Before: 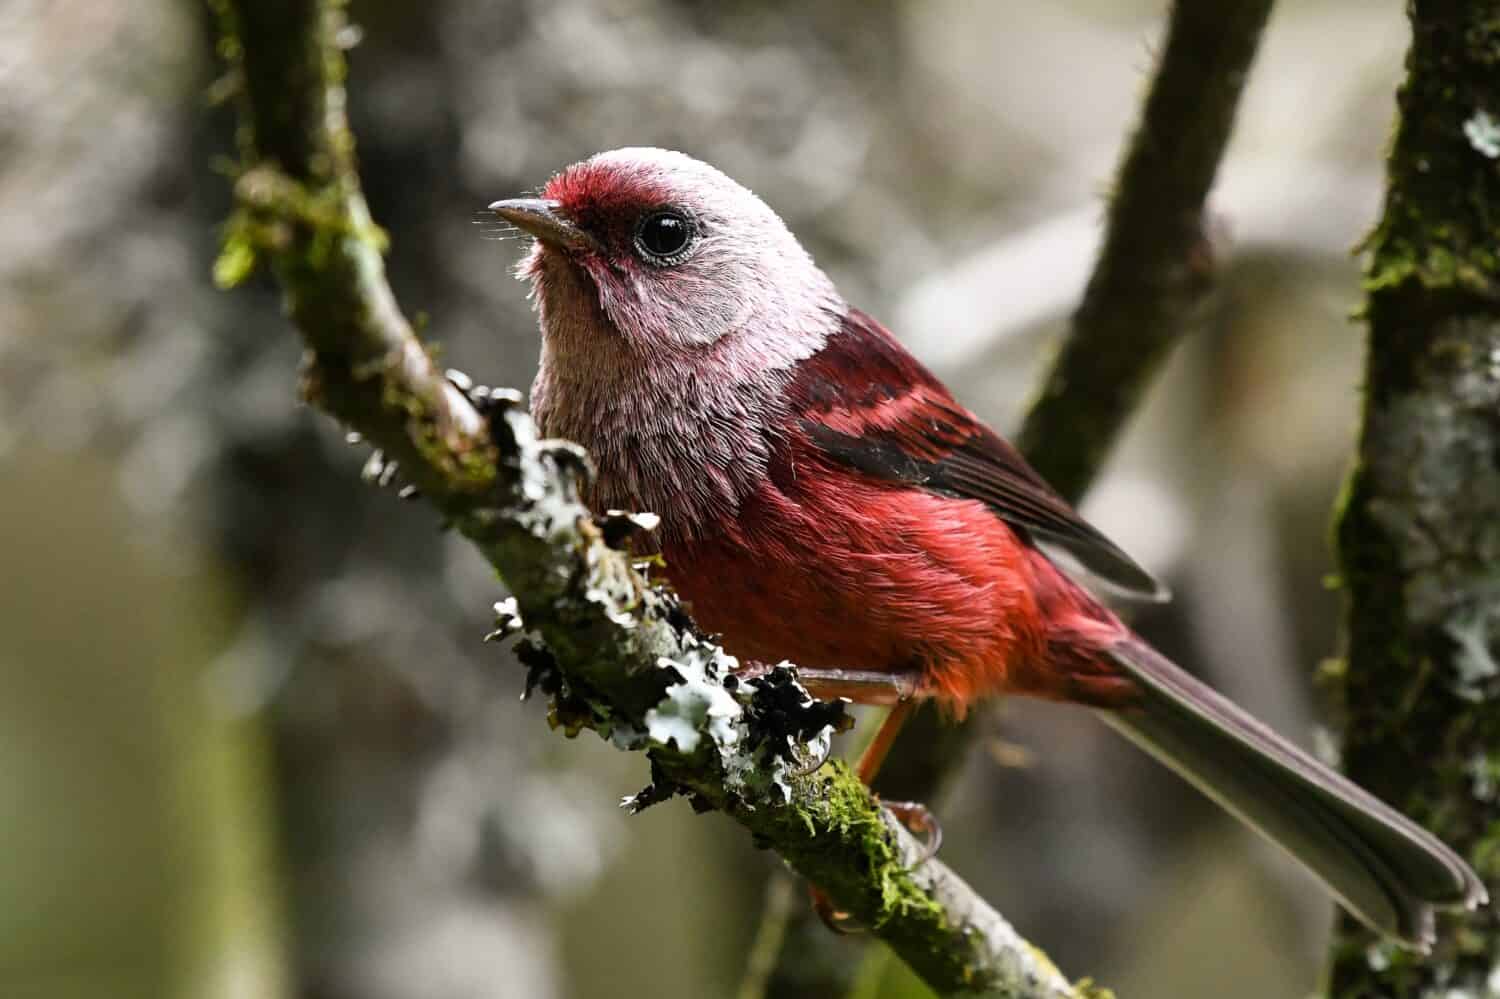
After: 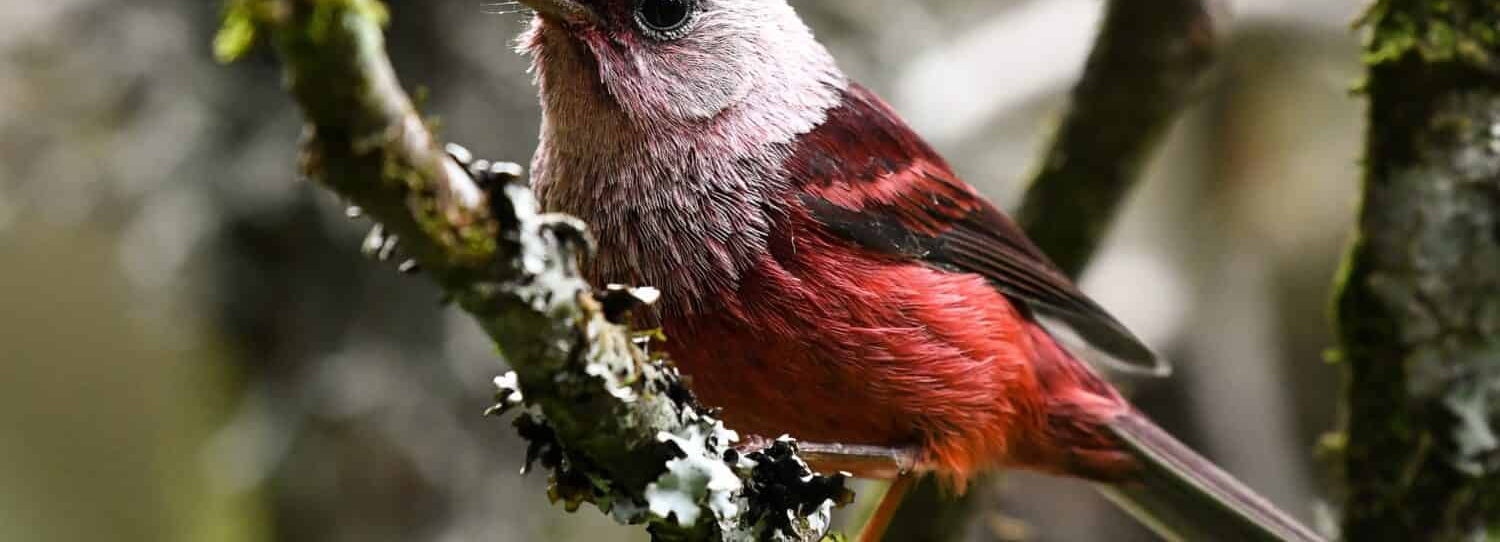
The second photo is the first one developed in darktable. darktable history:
crop and rotate: top 22.635%, bottom 23.102%
